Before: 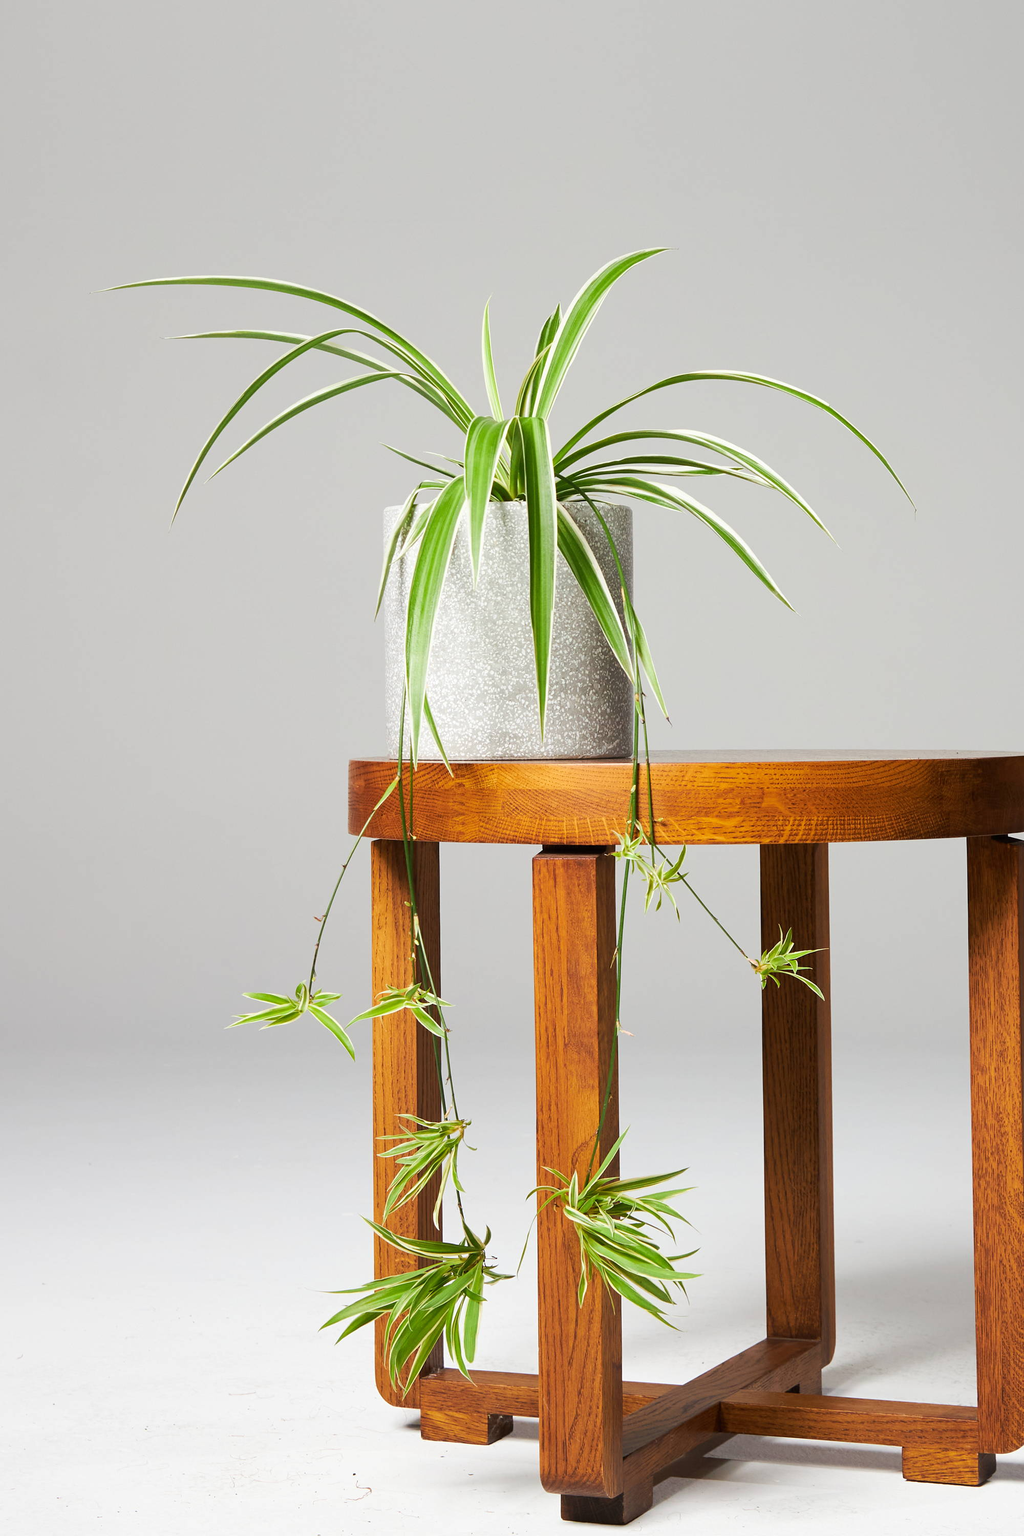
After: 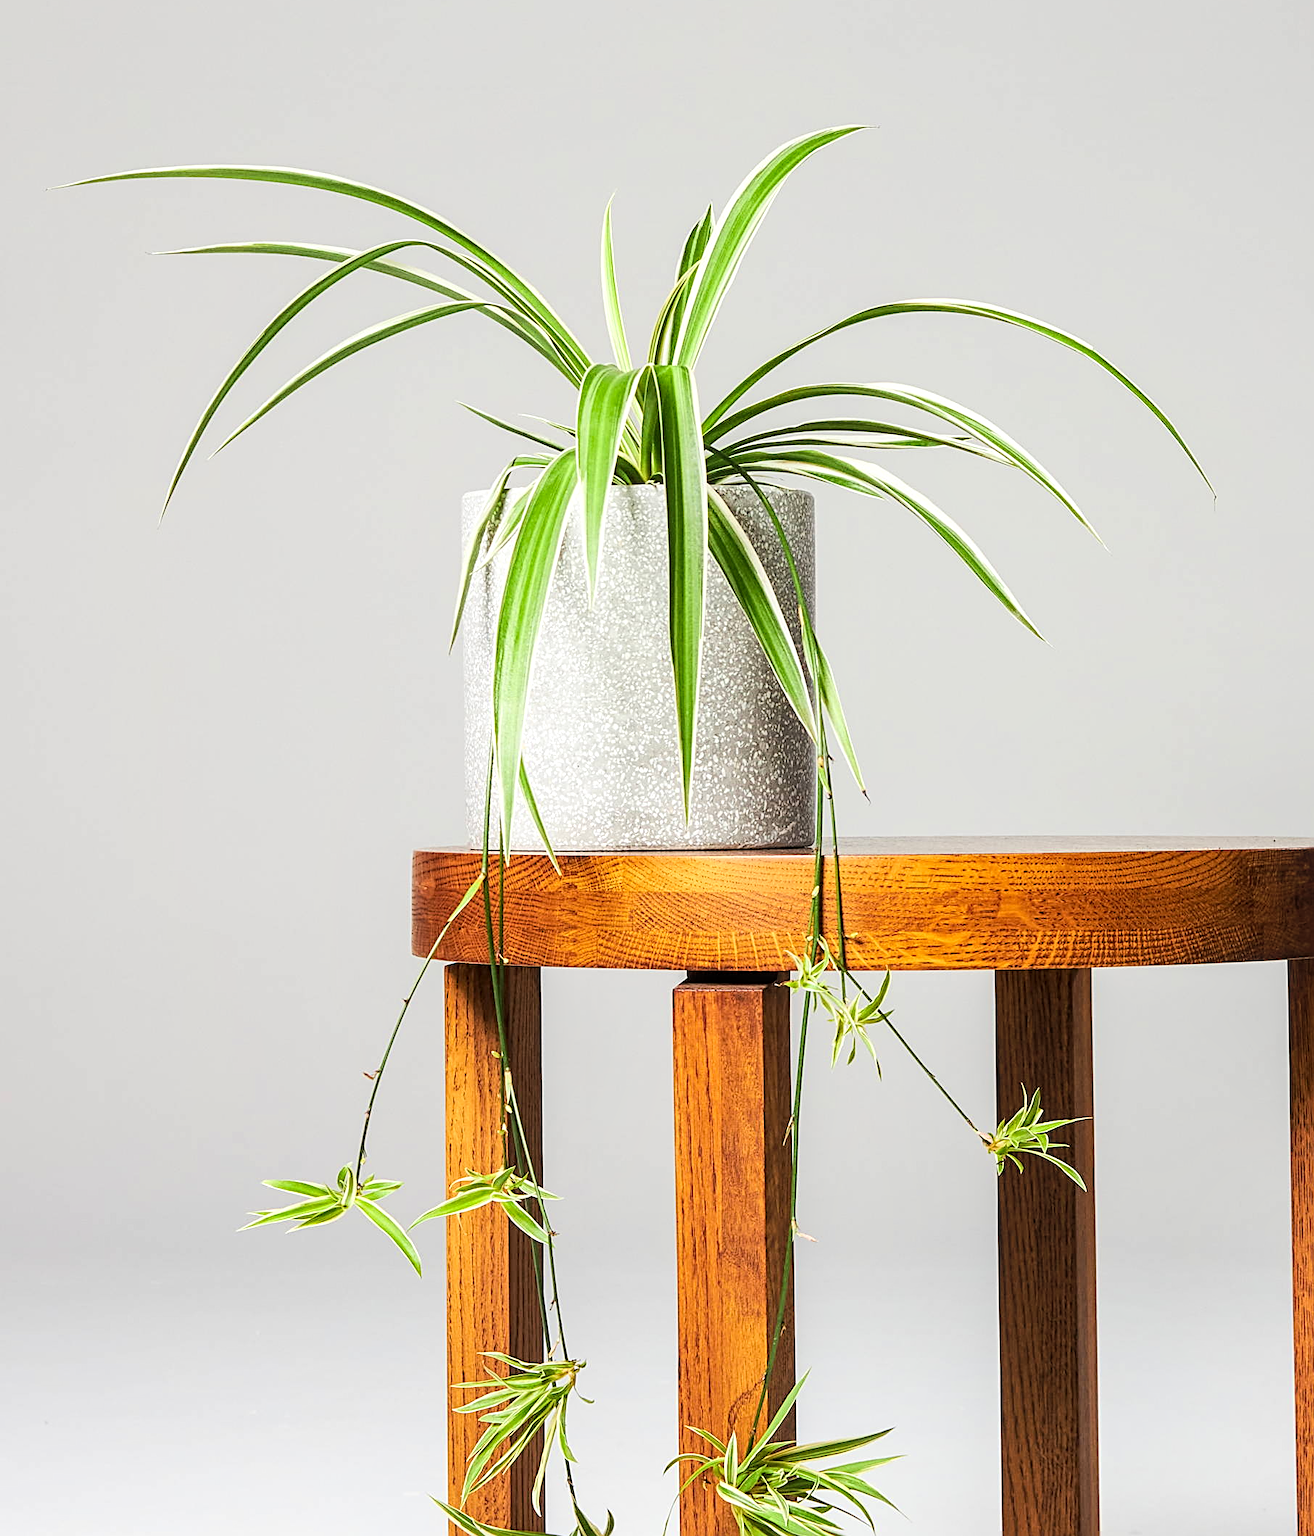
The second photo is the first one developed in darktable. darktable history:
sharpen: radius 2.551, amount 0.649
local contrast: on, module defaults
crop: left 5.642%, top 10.367%, right 3.667%, bottom 18.97%
tone curve: curves: ch0 [(0, 0) (0.004, 0.001) (0.133, 0.112) (0.325, 0.362) (0.832, 0.893) (1, 1)]
